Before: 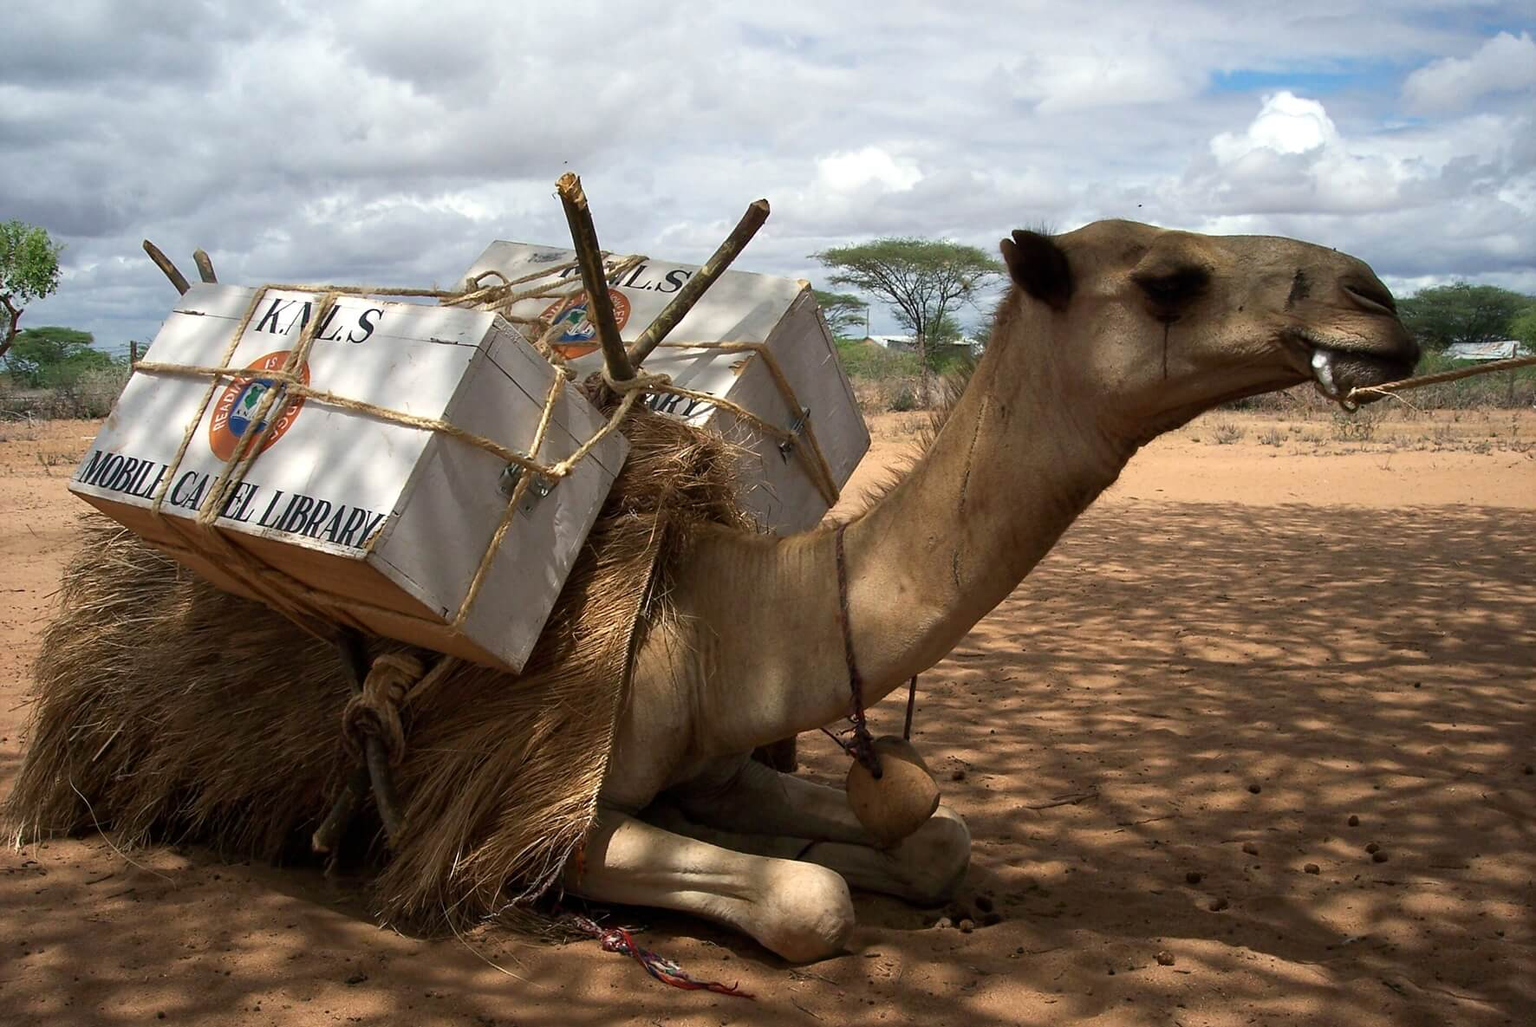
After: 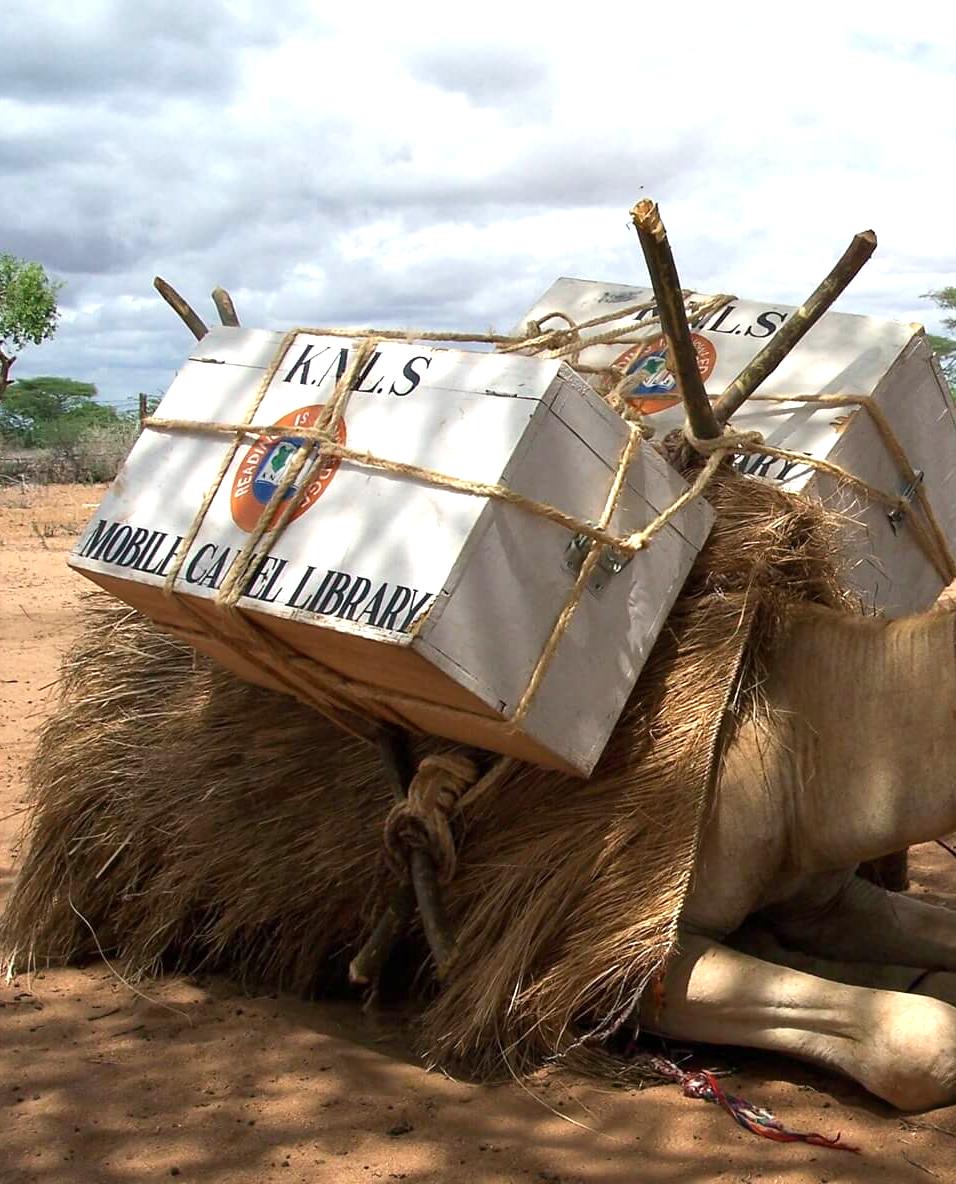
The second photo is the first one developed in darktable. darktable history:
exposure: exposure 0.585 EV, compensate highlight preservation false
crop: left 0.67%, right 45.343%, bottom 0.082%
